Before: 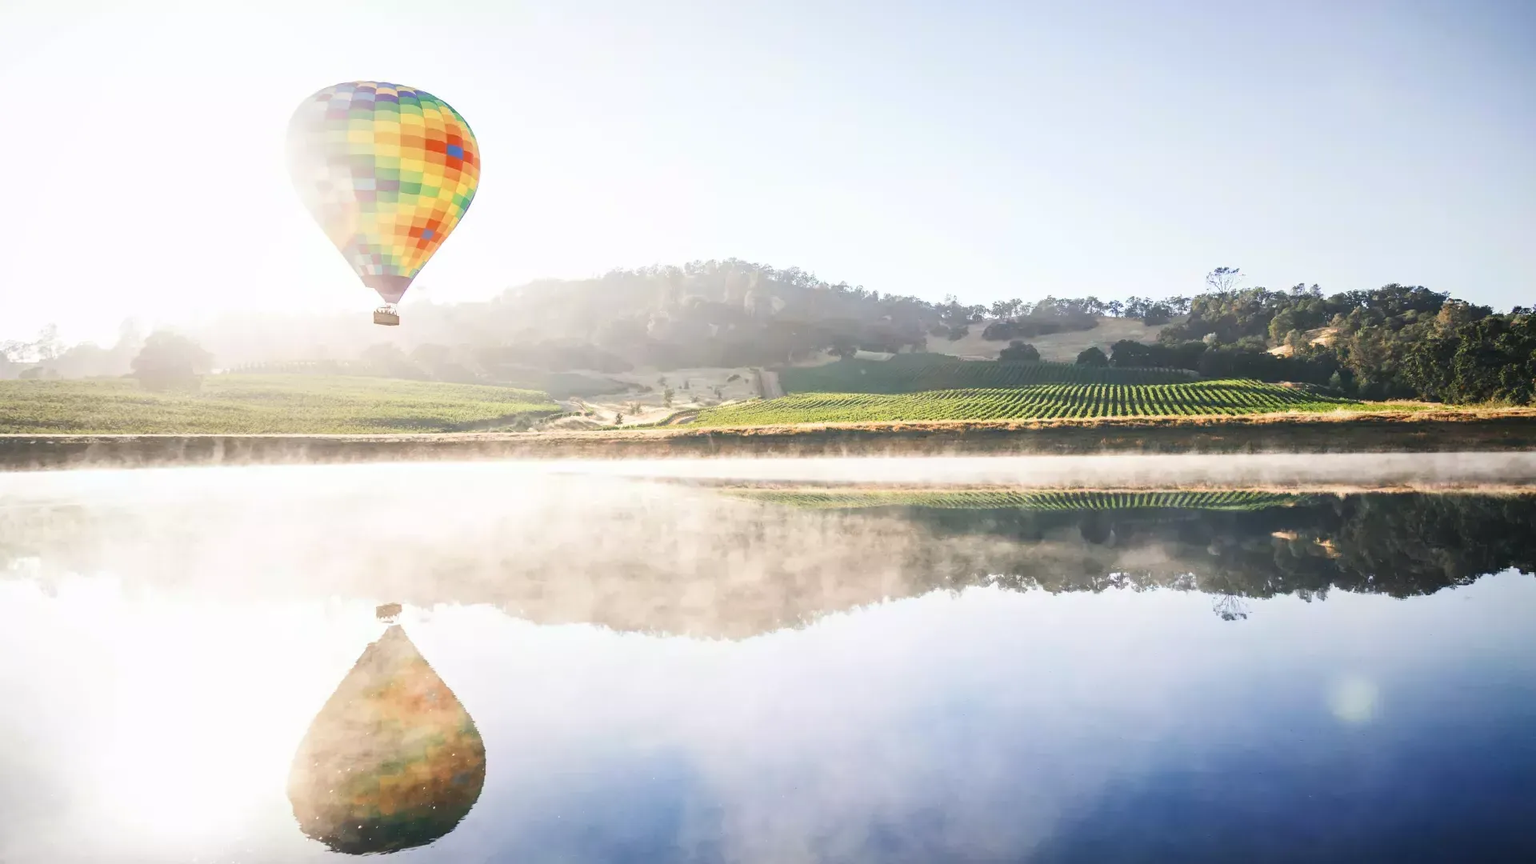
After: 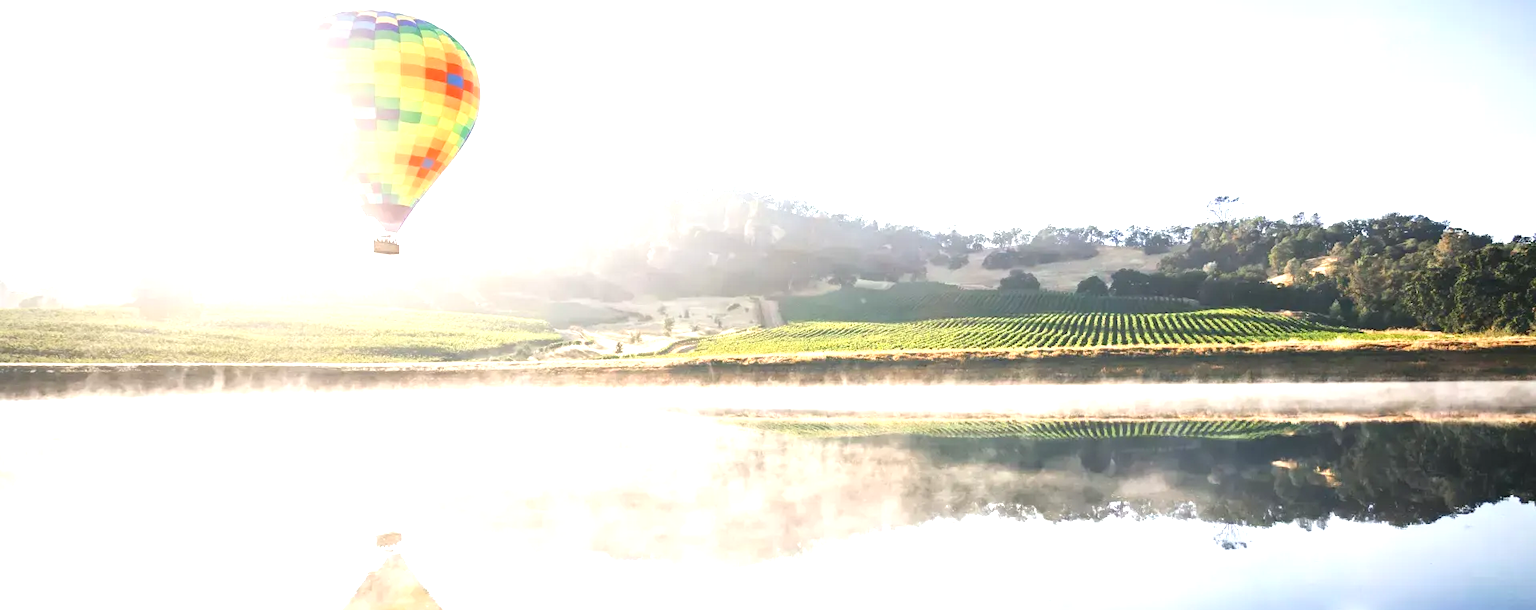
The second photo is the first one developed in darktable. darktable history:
crop and rotate: top 8.293%, bottom 20.996%
exposure: exposure 0.7 EV, compensate highlight preservation false
